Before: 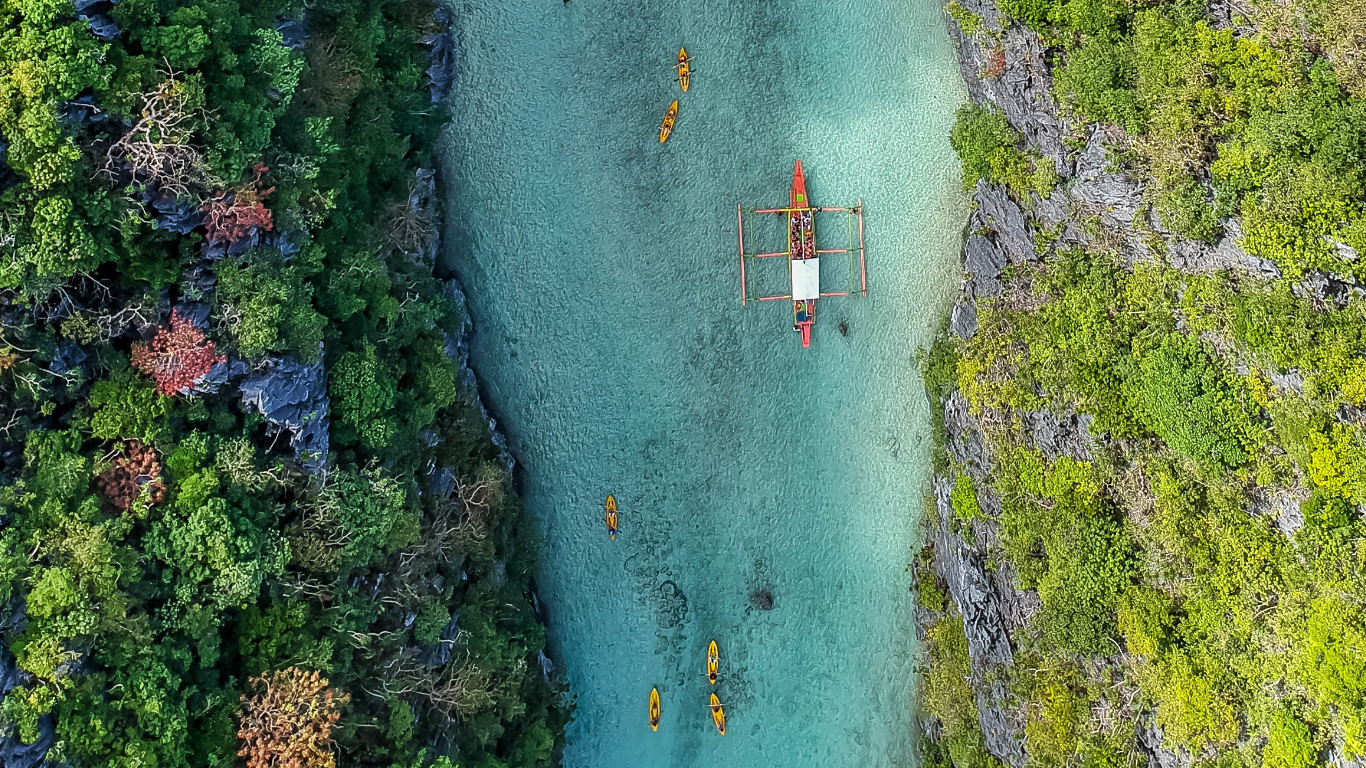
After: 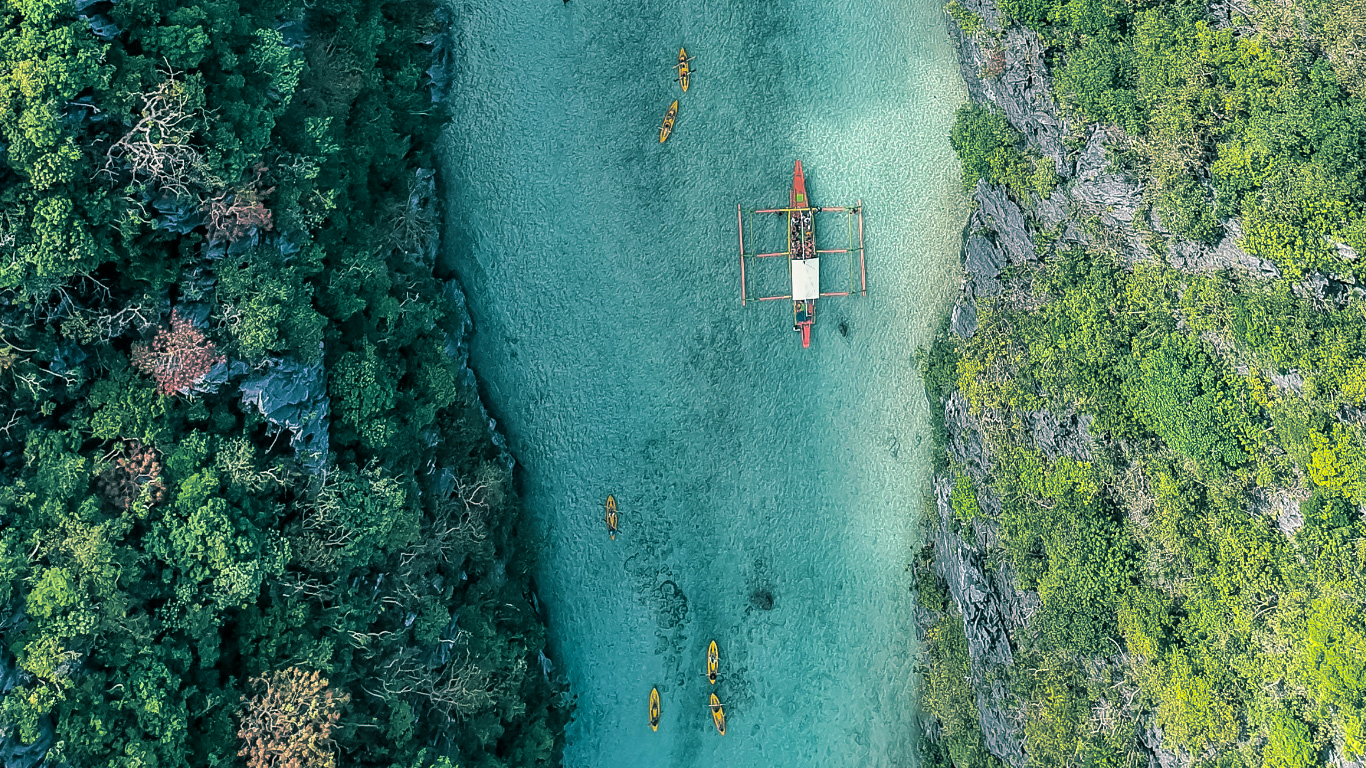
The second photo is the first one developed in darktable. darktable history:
tone equalizer: -7 EV 0.13 EV, smoothing diameter 25%, edges refinement/feathering 10, preserve details guided filter
split-toning: shadows › hue 186.43°, highlights › hue 49.29°, compress 30.29%
